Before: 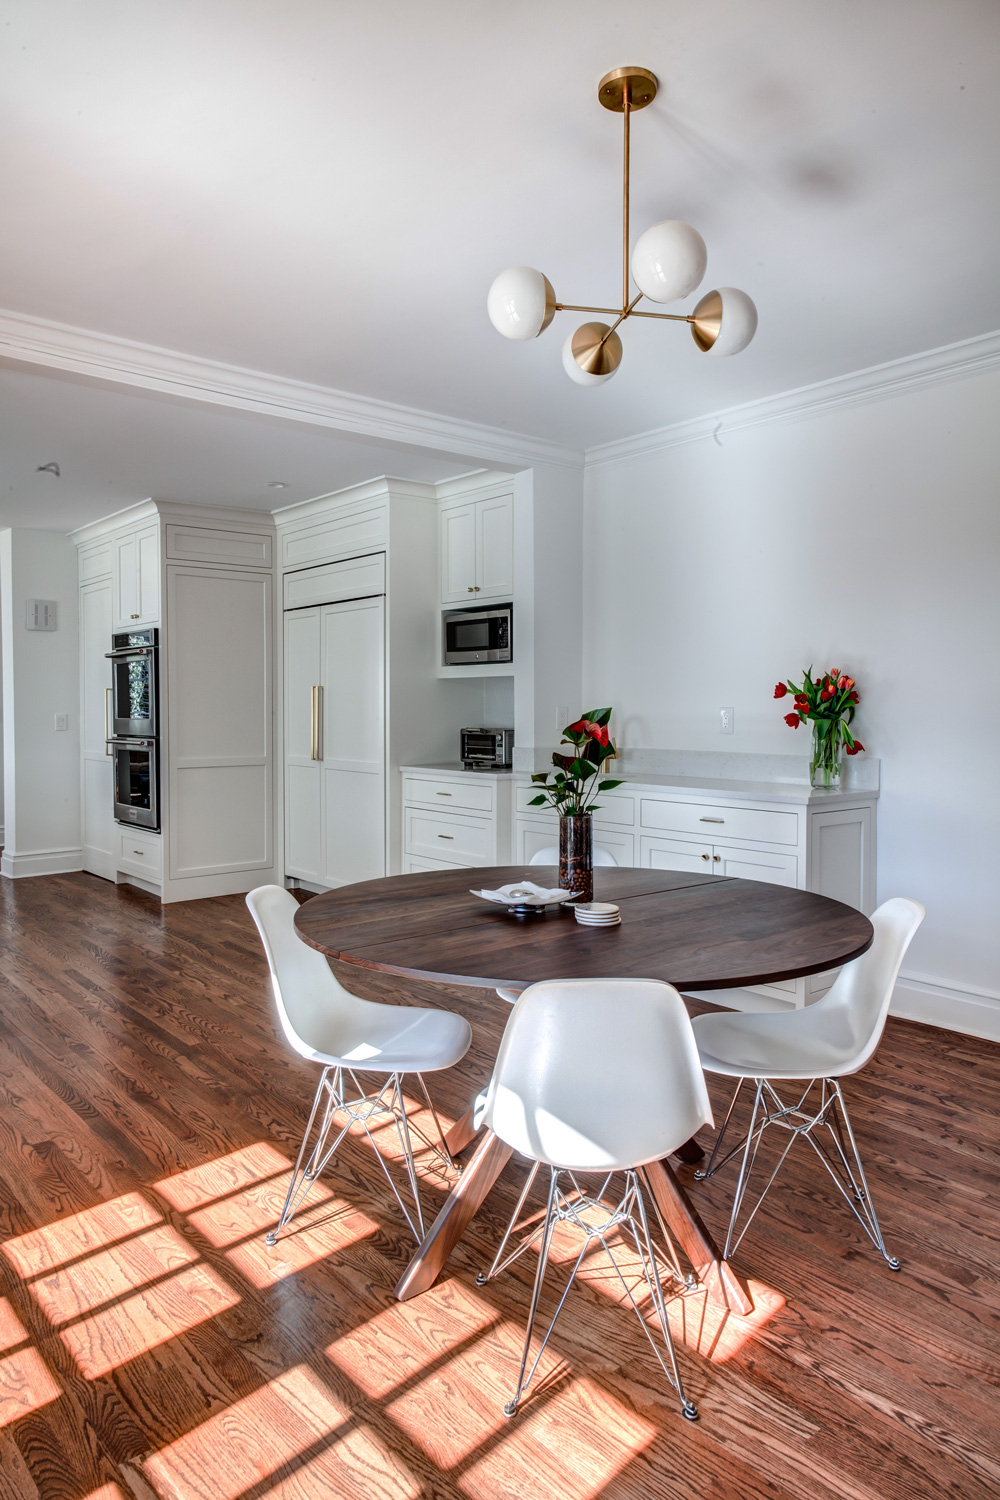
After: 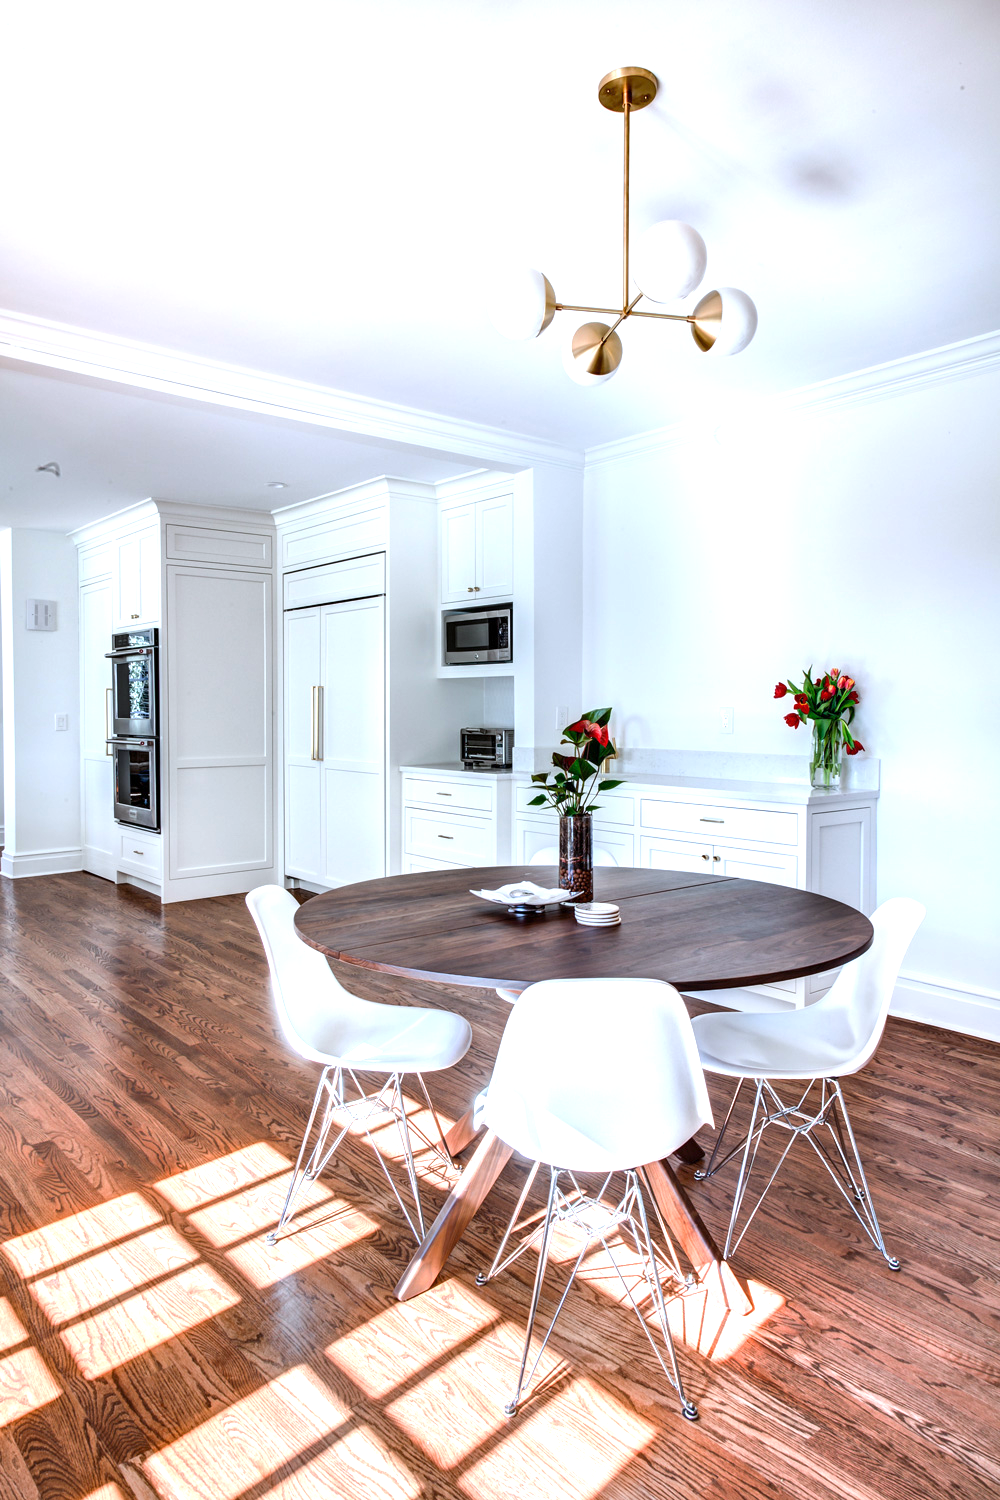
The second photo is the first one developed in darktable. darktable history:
exposure: exposure 1 EV, compensate highlight preservation false
white balance: red 0.954, blue 1.079
